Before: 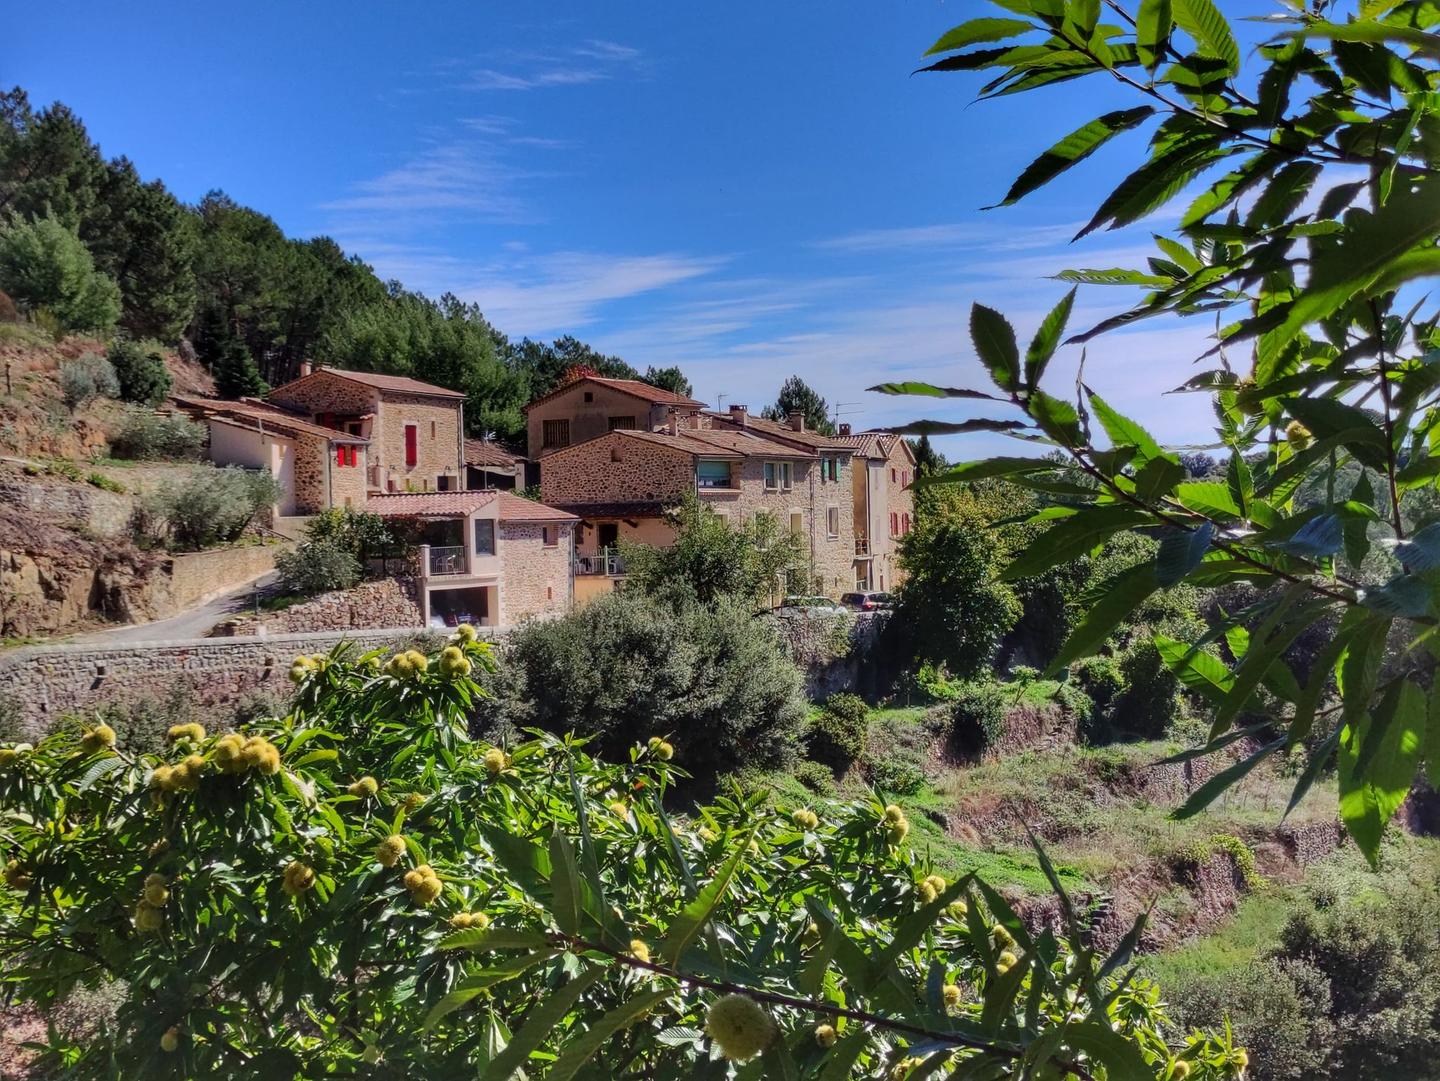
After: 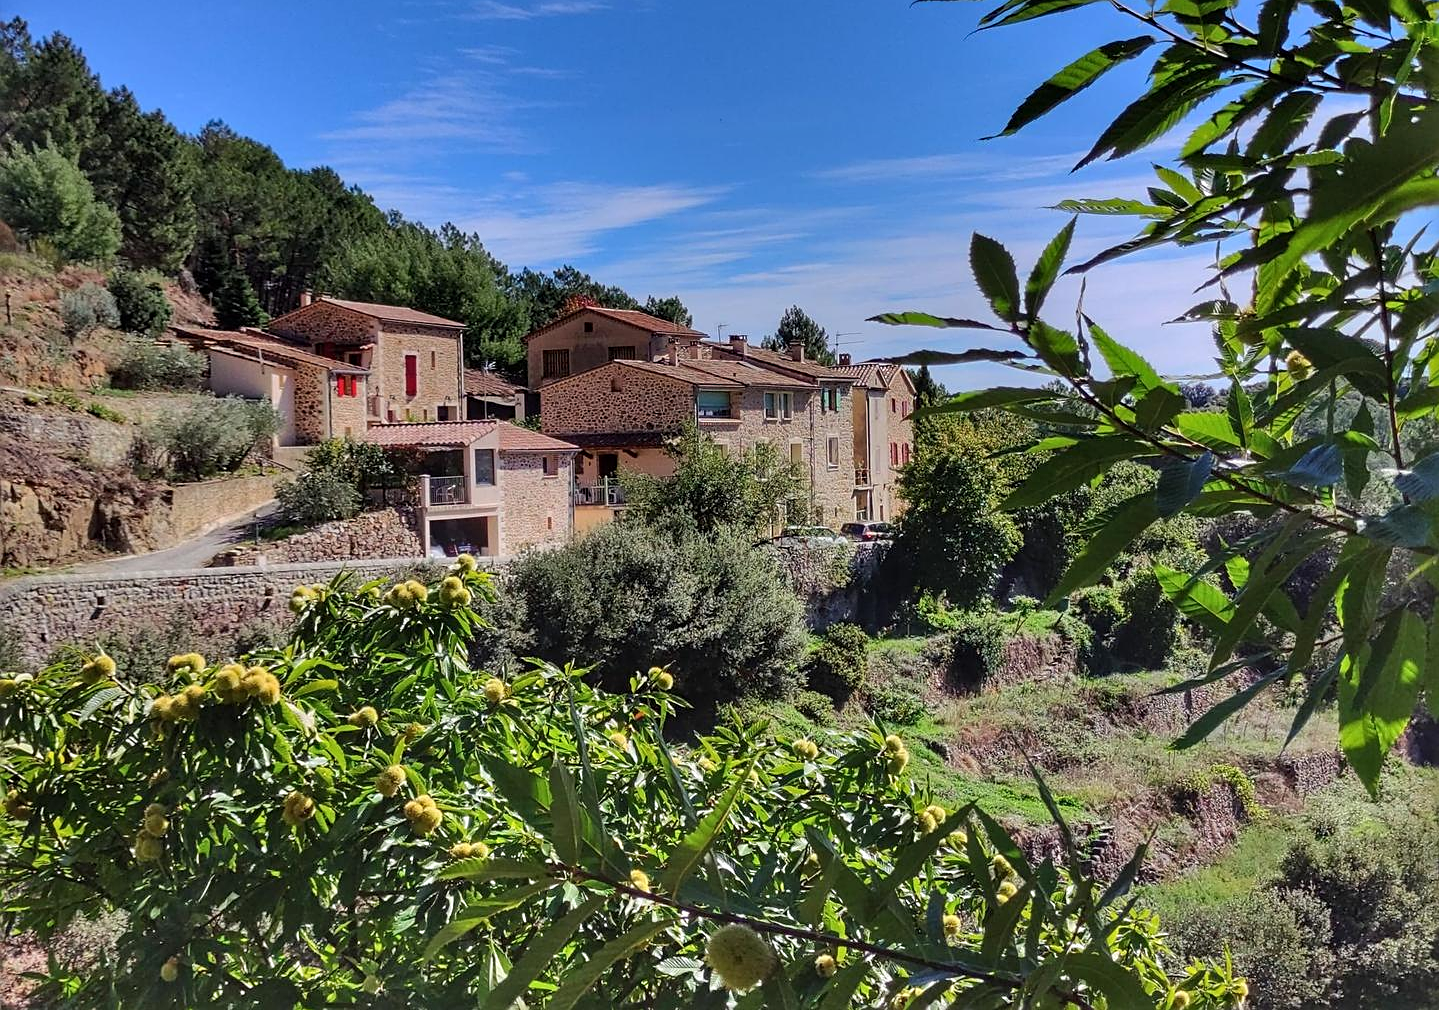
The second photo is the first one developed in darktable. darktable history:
shadows and highlights: soften with gaussian
crop and rotate: top 6.548%
sharpen: on, module defaults
